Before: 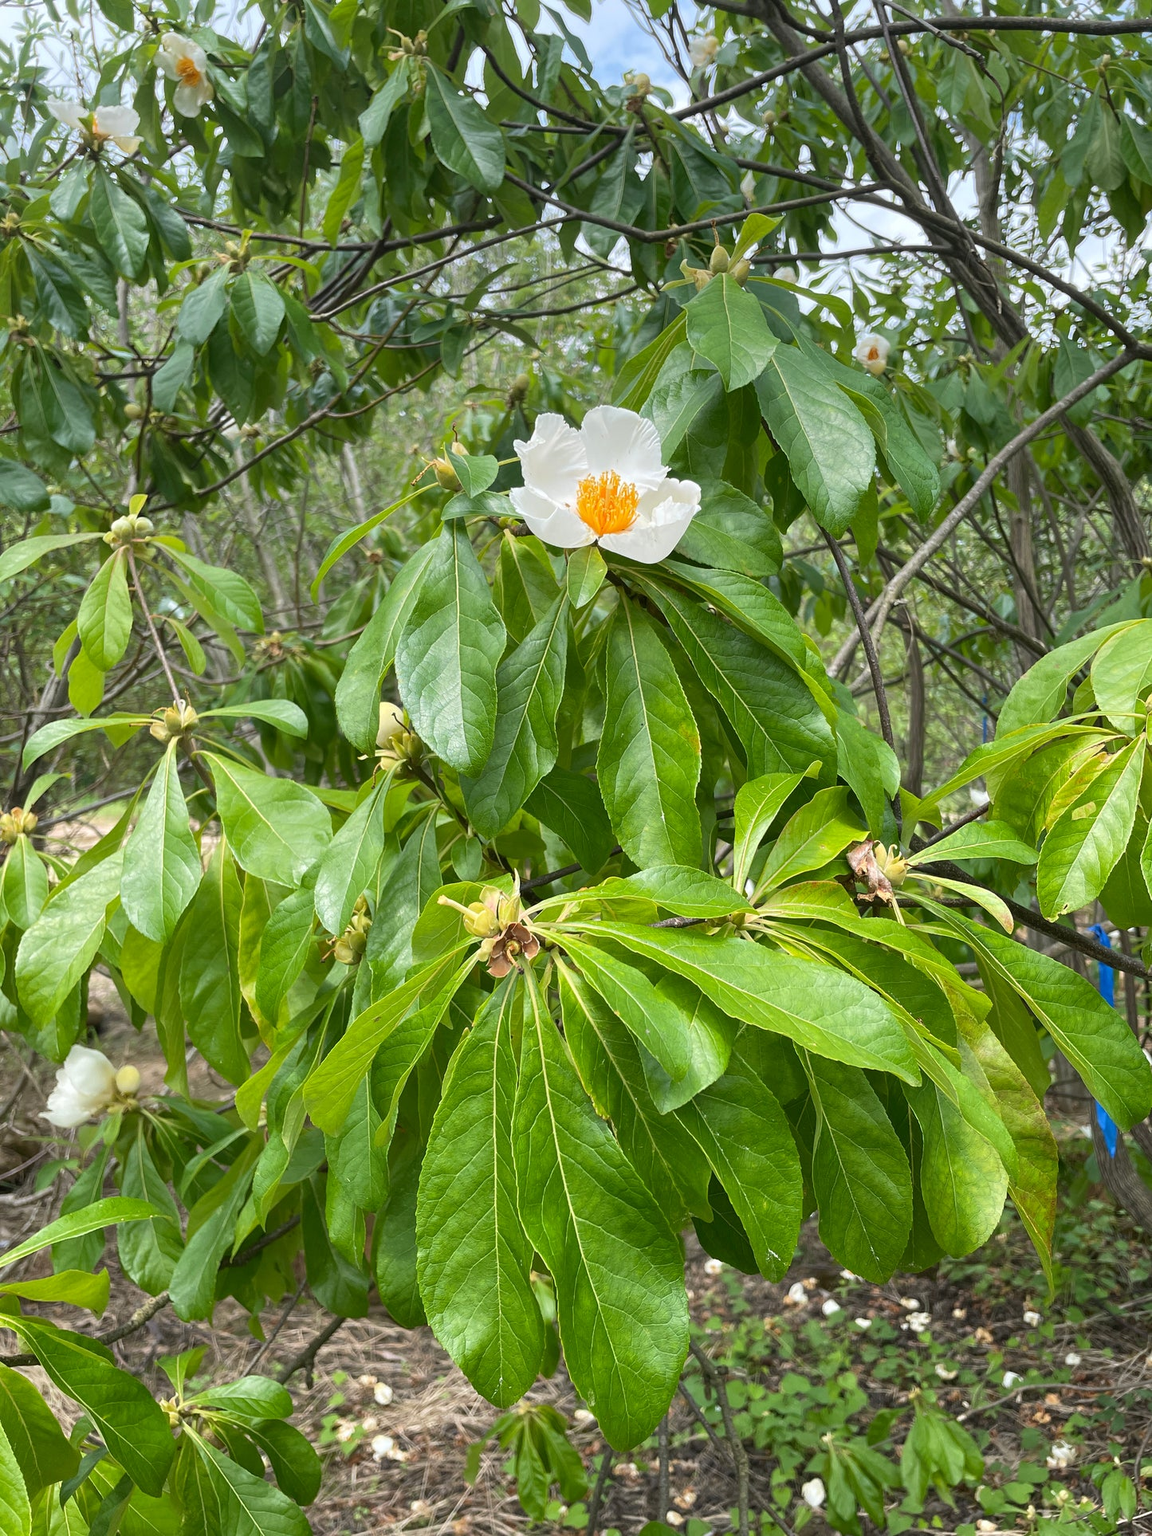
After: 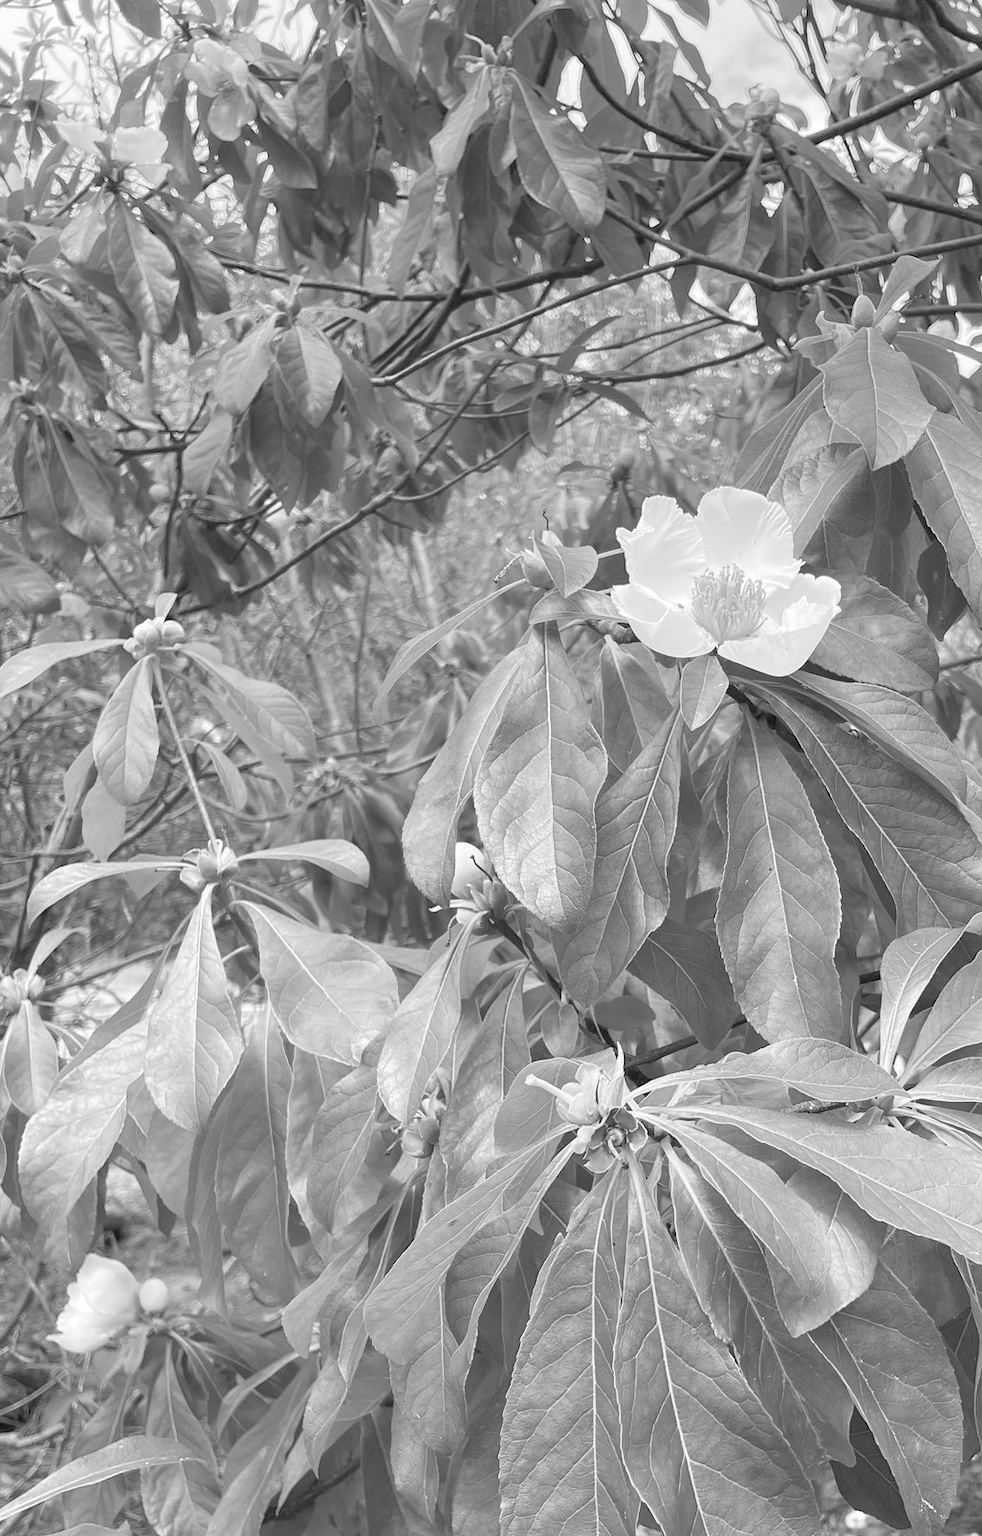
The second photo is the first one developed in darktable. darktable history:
crop: right 28.885%, bottom 16.626%
monochrome: on, module defaults
exposure: compensate highlight preservation false
levels: levels [0, 0.43, 0.984]
